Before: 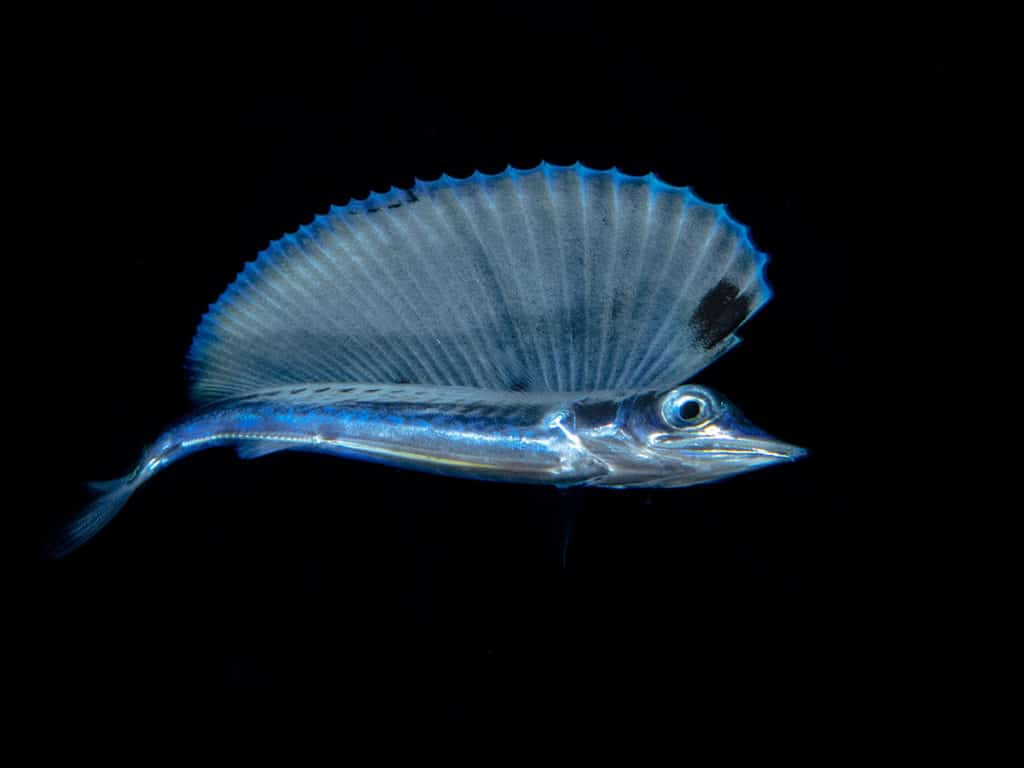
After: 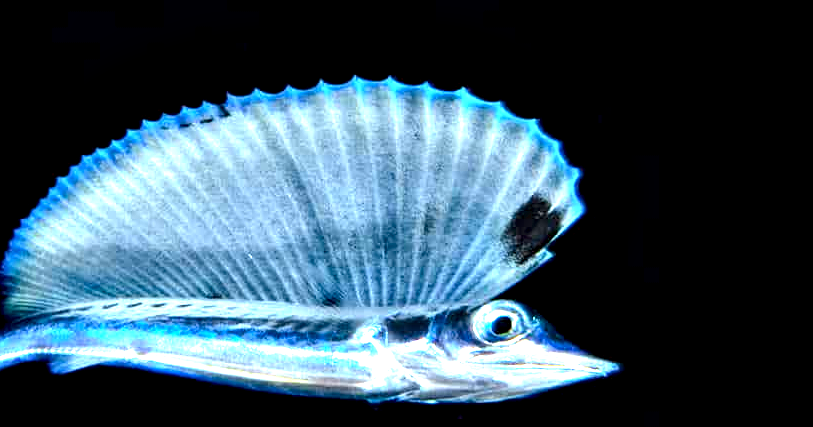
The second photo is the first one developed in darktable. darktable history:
crop: left 18.38%, top 11.092%, right 2.134%, bottom 33.217%
contrast equalizer: octaves 7, y [[0.6 ×6], [0.55 ×6], [0 ×6], [0 ×6], [0 ×6]]
exposure: black level correction 0.001, exposure 1.719 EV, compensate exposure bias true, compensate highlight preservation false
